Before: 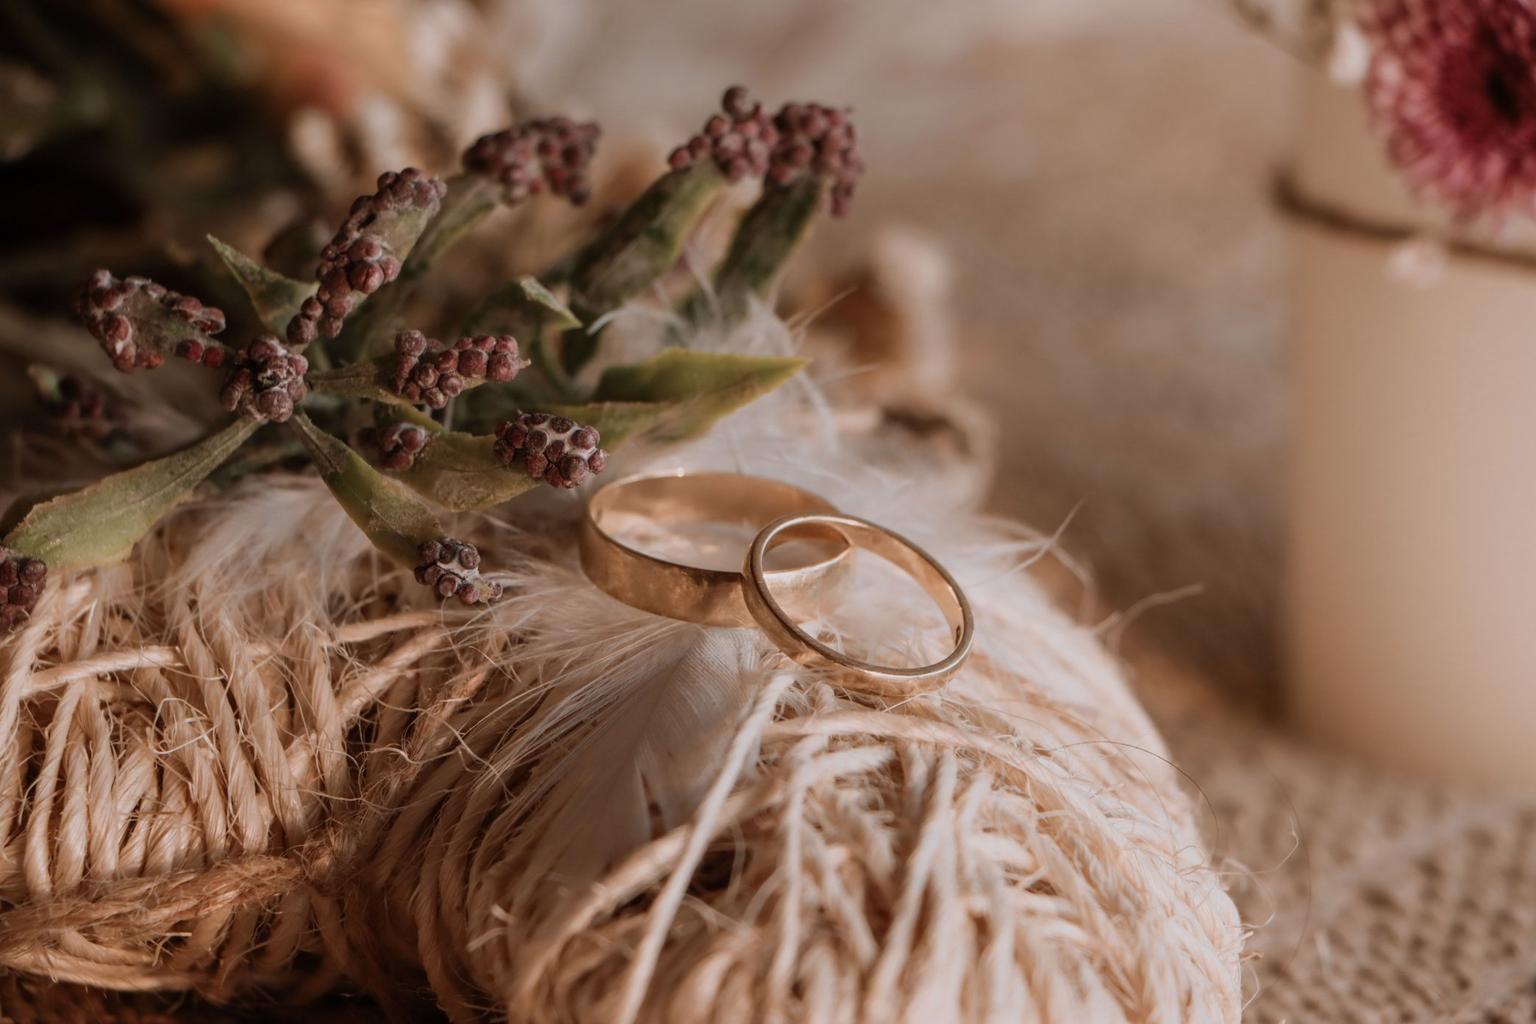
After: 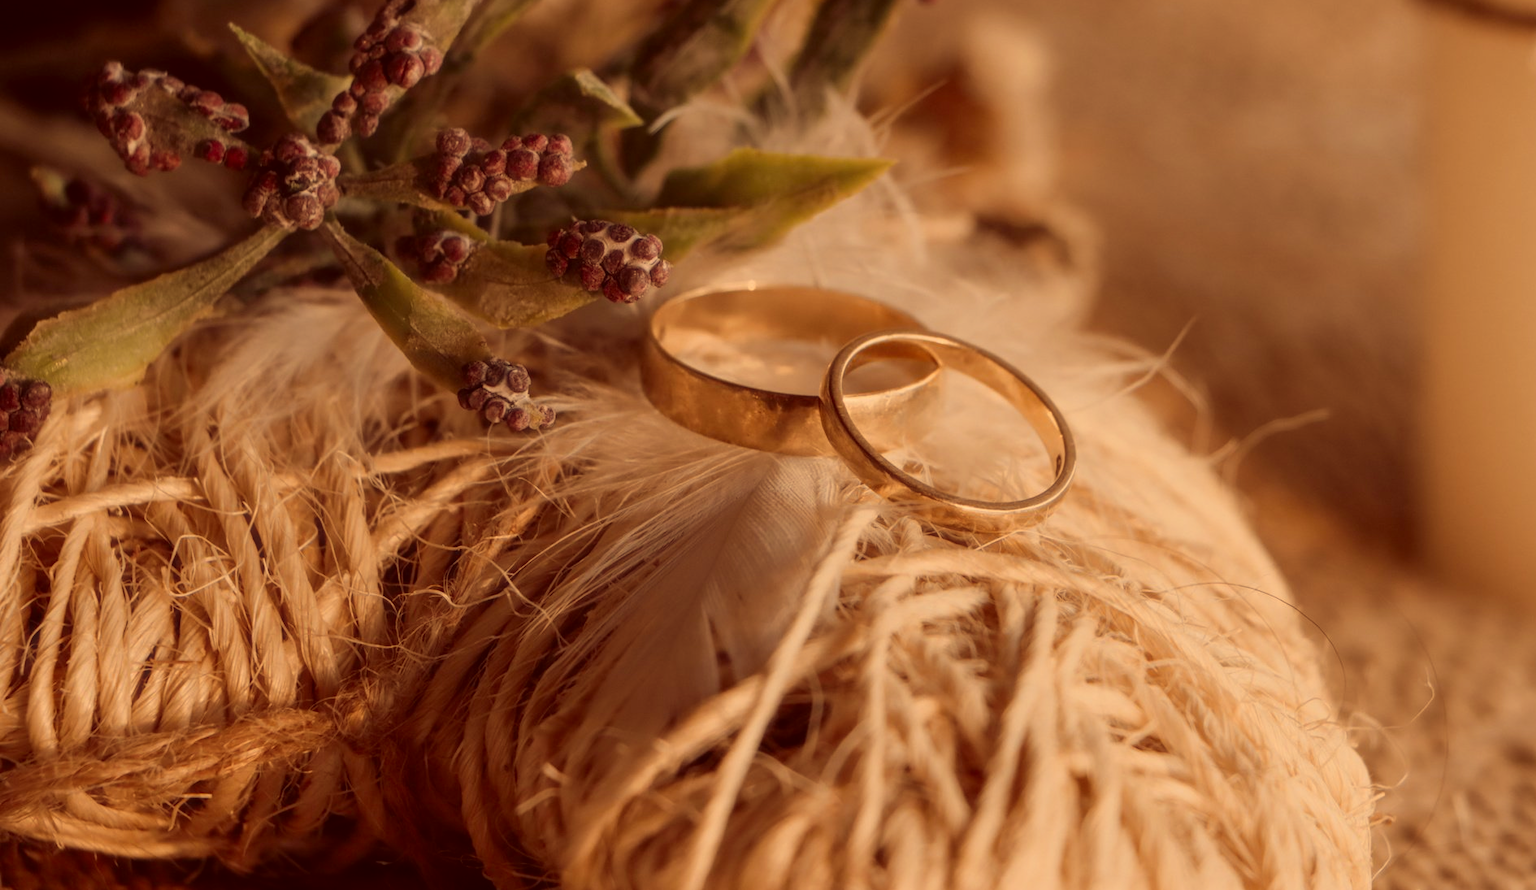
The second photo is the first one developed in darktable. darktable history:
crop: top 20.916%, right 9.437%, bottom 0.316%
haze removal: strength -0.09, adaptive false
color correction: highlights a* 10.12, highlights b* 39.04, shadows a* 14.62, shadows b* 3.37
